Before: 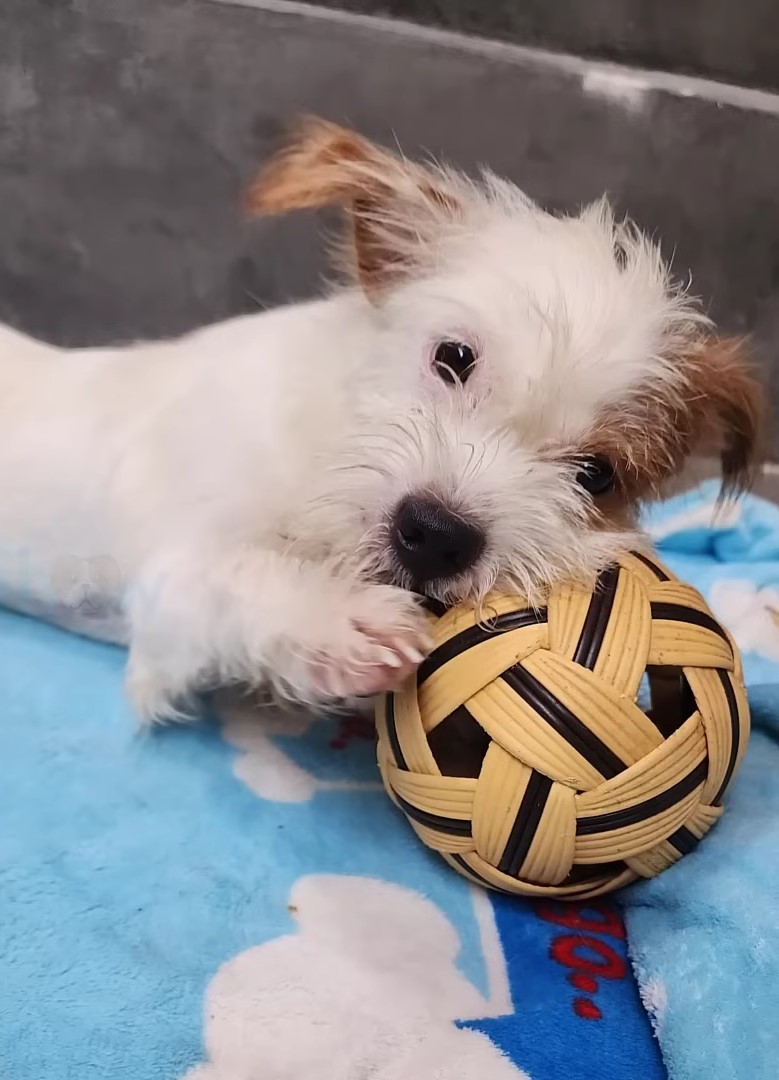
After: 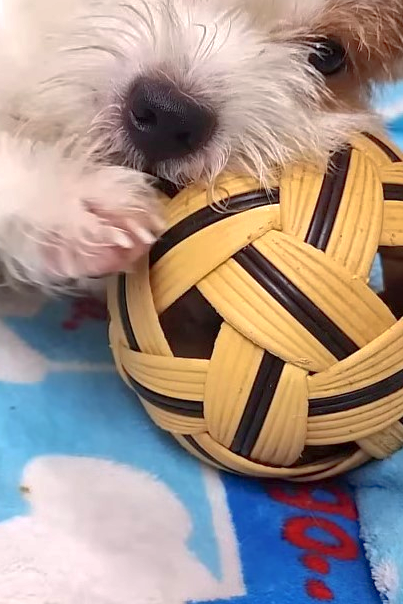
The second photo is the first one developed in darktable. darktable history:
crop: left 34.479%, top 38.822%, right 13.718%, bottom 5.172%
shadows and highlights: on, module defaults
exposure: black level correction 0.001, exposure 0.5 EV, compensate exposure bias true, compensate highlight preservation false
